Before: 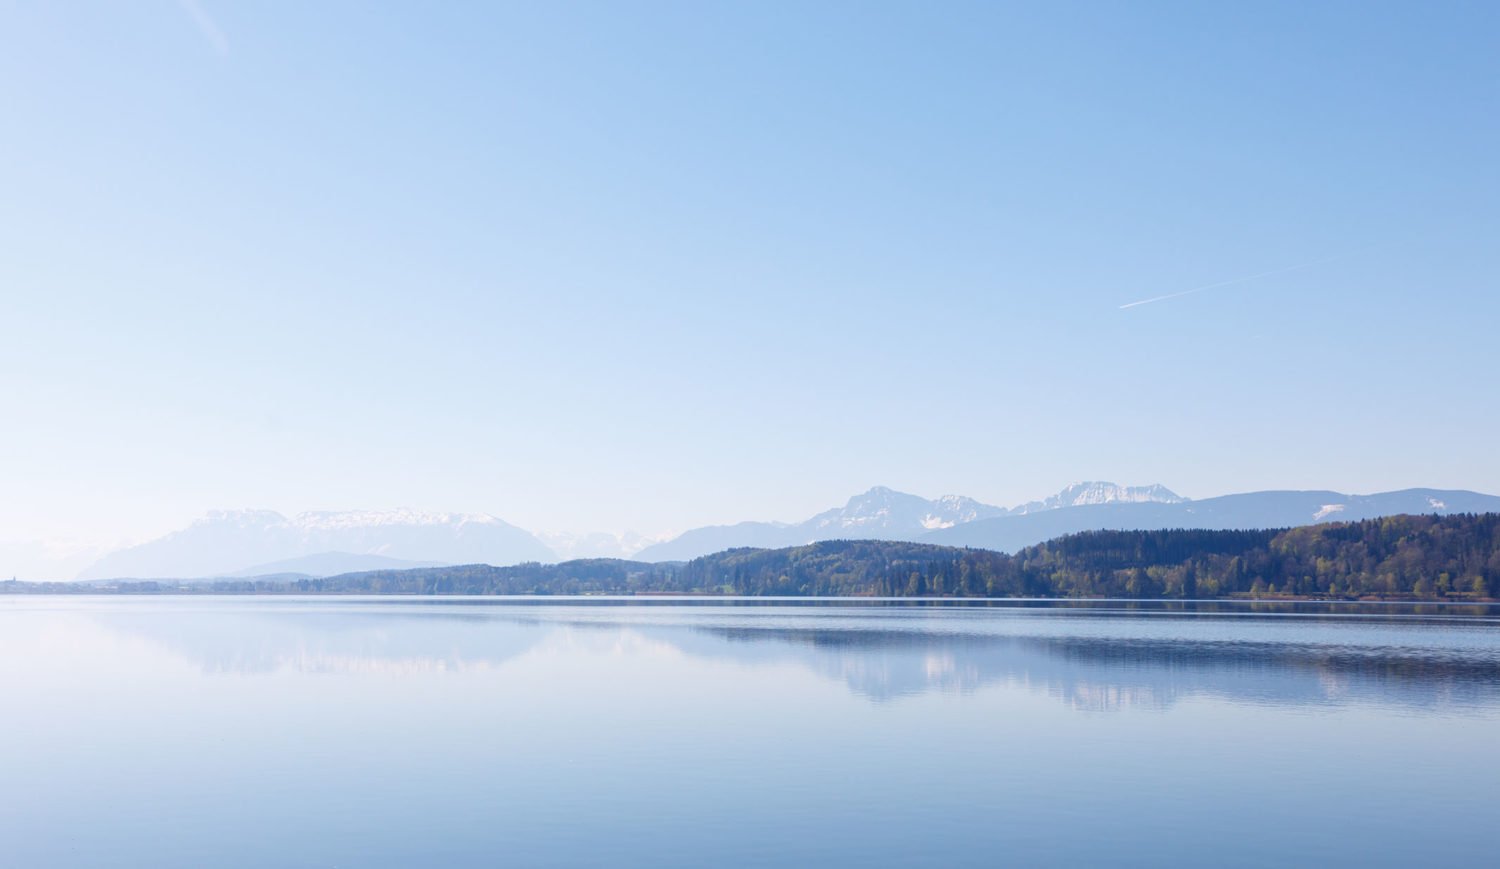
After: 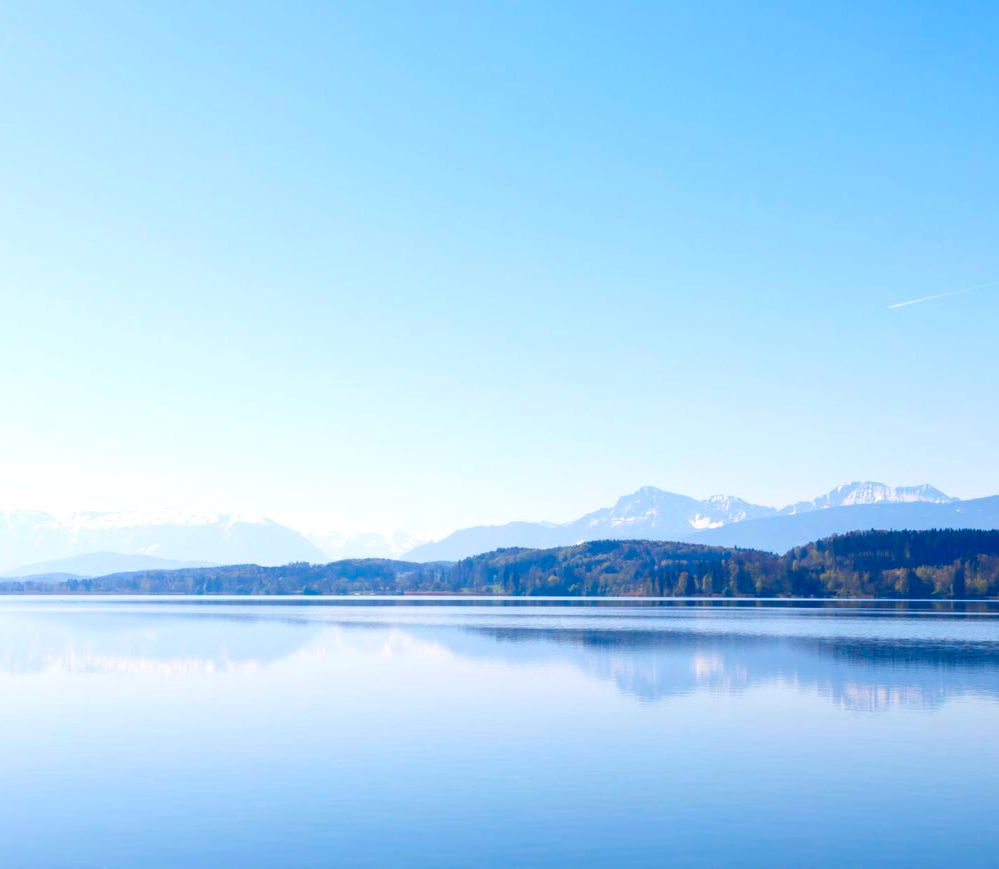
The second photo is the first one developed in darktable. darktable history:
crop: left 15.419%, right 17.914%
color balance rgb: linear chroma grading › global chroma 50%, perceptual saturation grading › global saturation 2.34%, global vibrance 6.64%, contrast 12.71%, saturation formula JzAzBz (2021)
